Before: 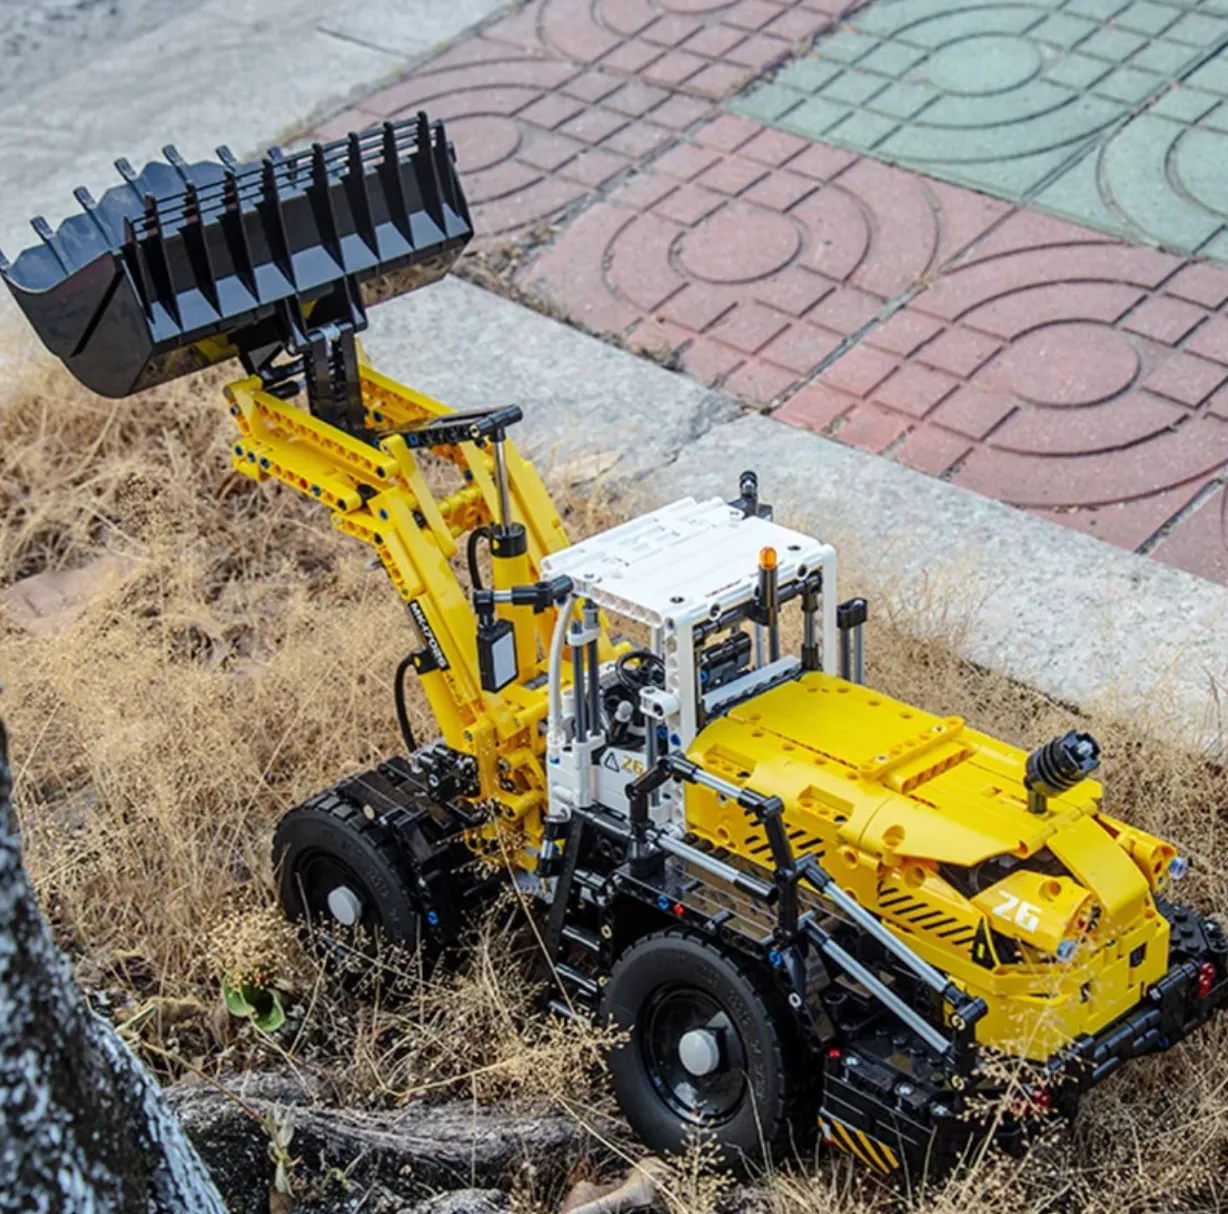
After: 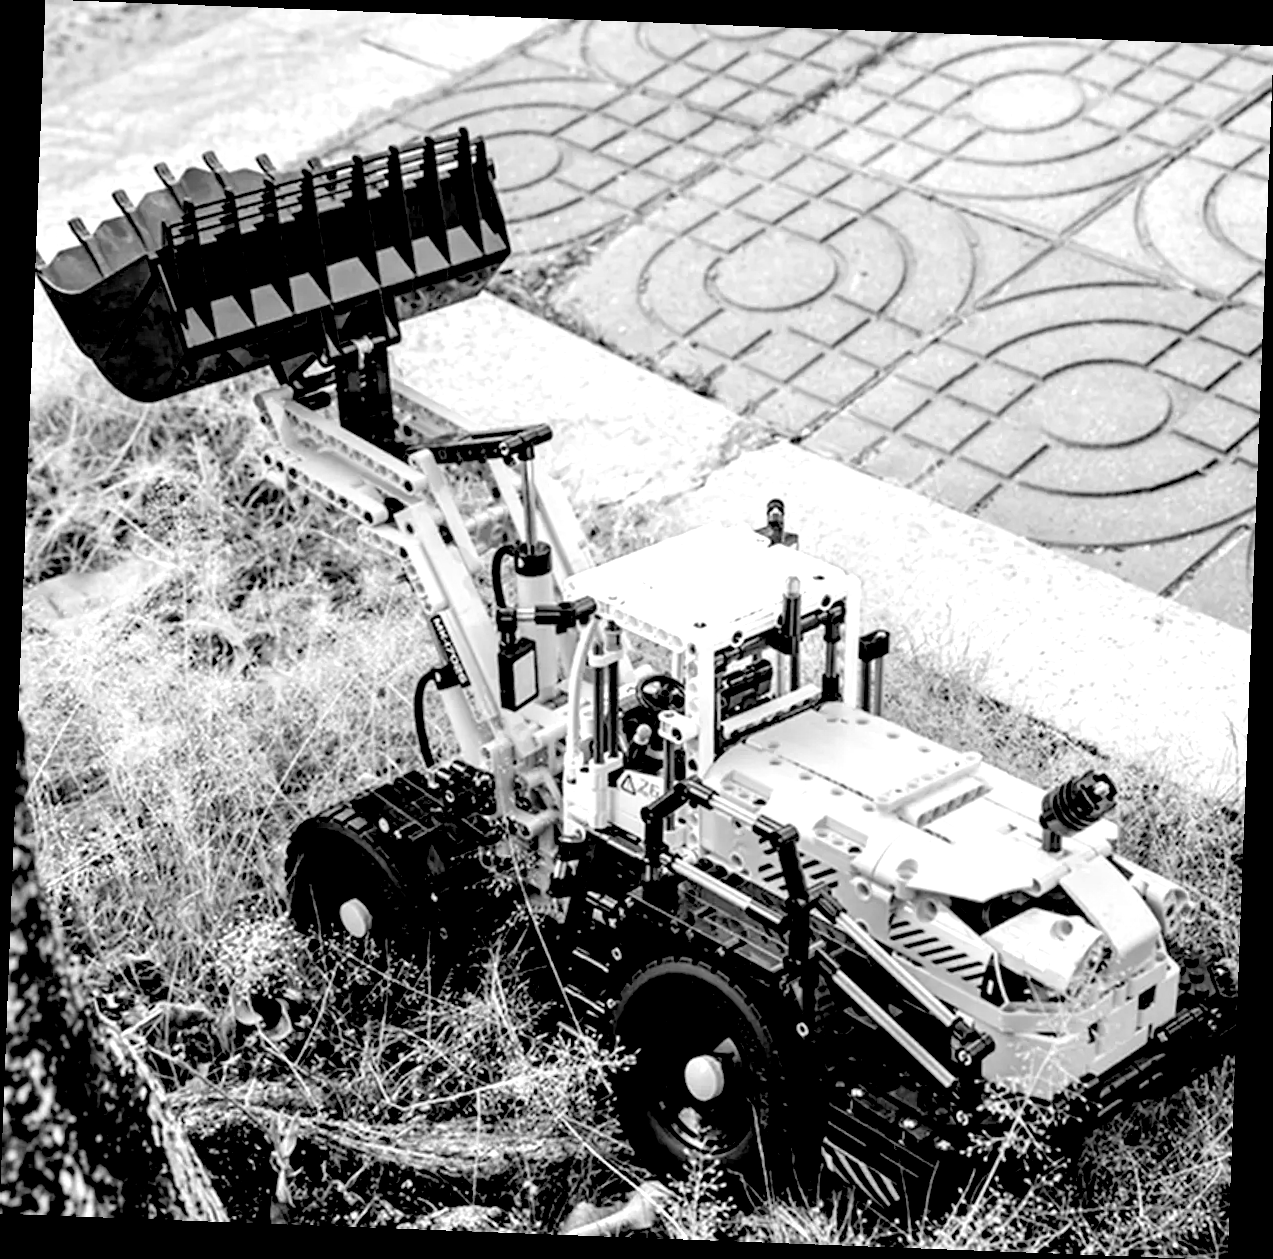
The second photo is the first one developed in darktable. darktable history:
exposure: black level correction 0.035, exposure 0.9 EV, compensate highlight preservation false
rotate and perspective: rotation 2.17°, automatic cropping off
monochrome: on, module defaults
